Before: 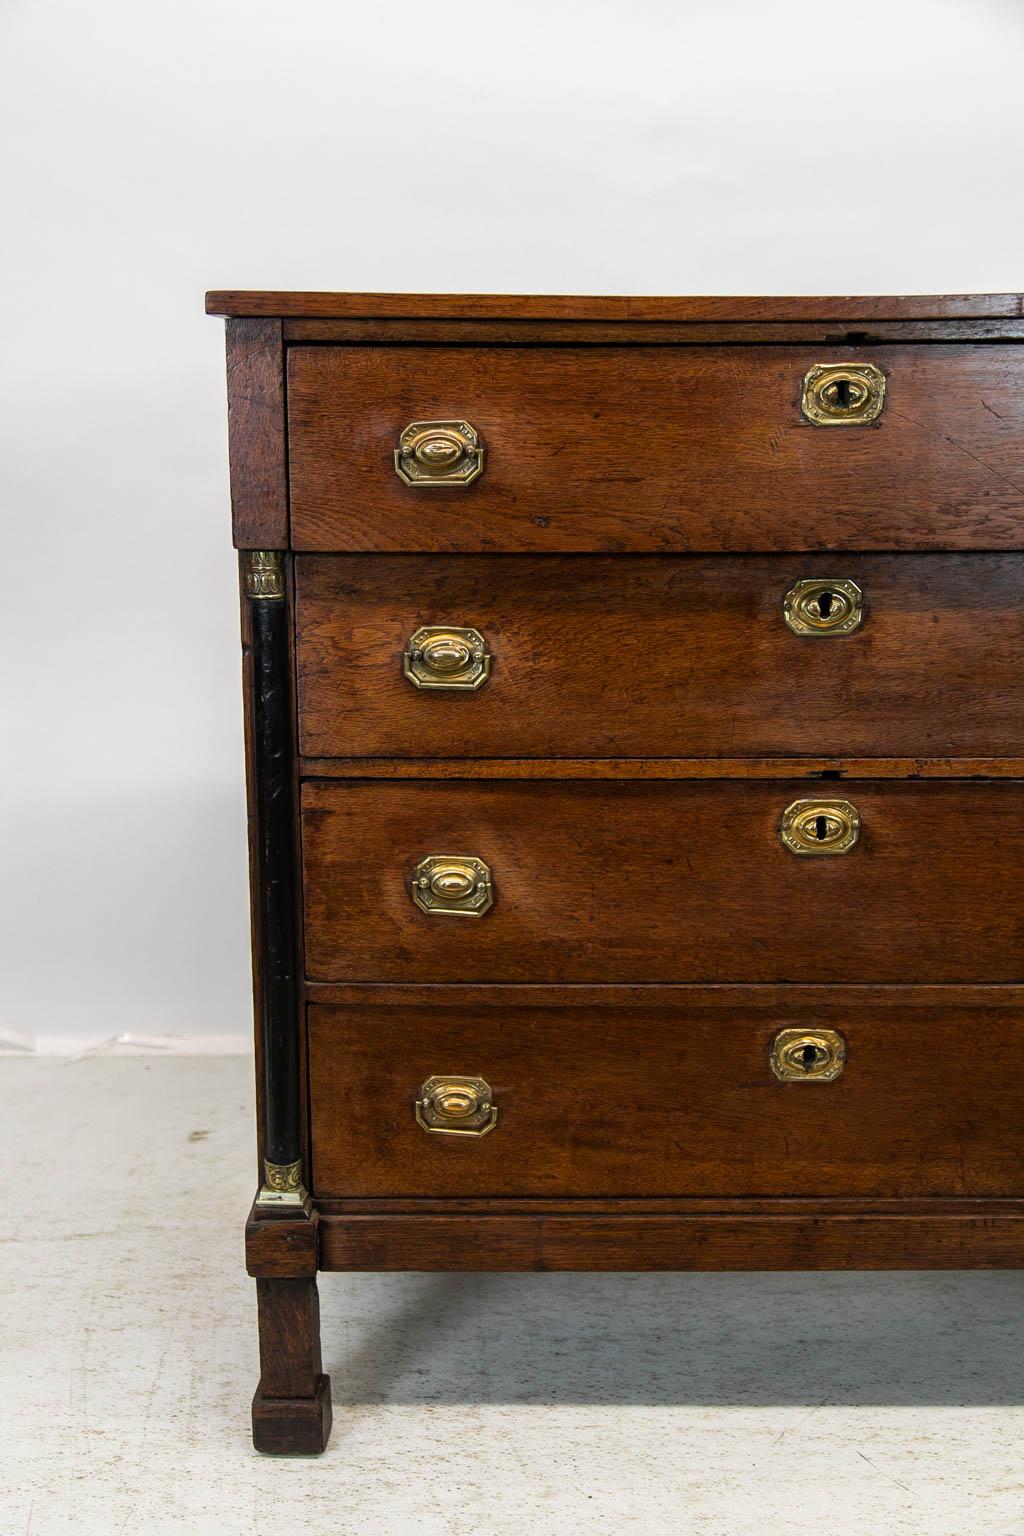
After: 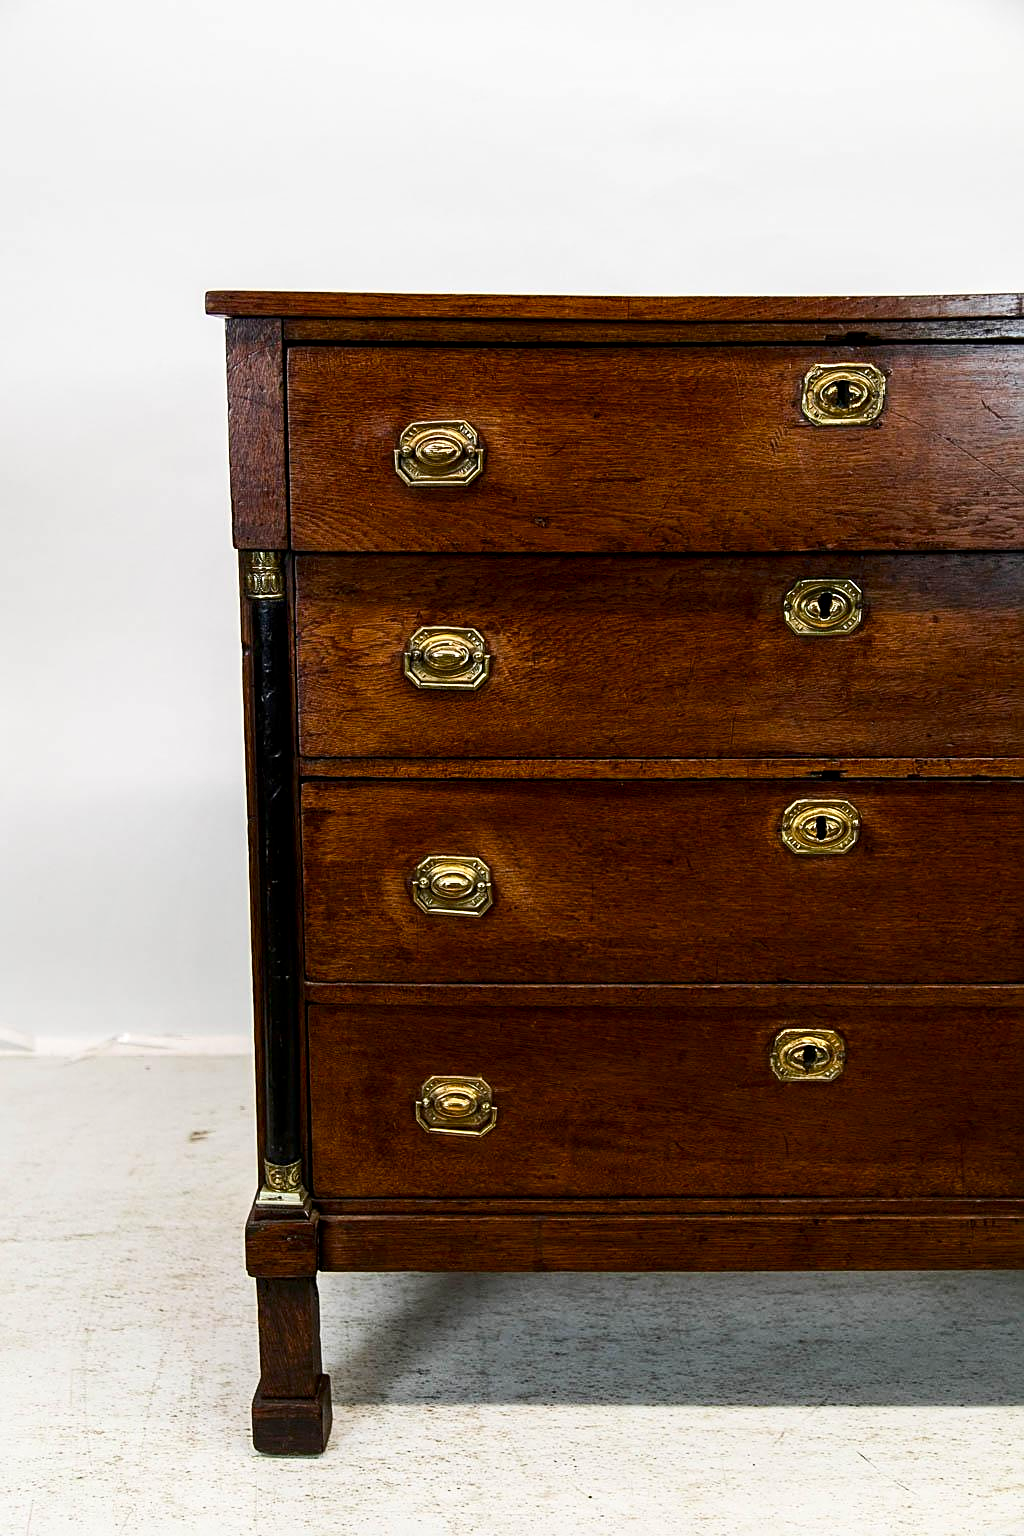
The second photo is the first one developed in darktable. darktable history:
contrast brightness saturation: contrast 0.218
color balance rgb: perceptual saturation grading › global saturation 20%, perceptual saturation grading › highlights -25.874%, perceptual saturation grading › shadows 25.44%
sharpen: on, module defaults
local contrast: highlights 101%, shadows 101%, detail 120%, midtone range 0.2
